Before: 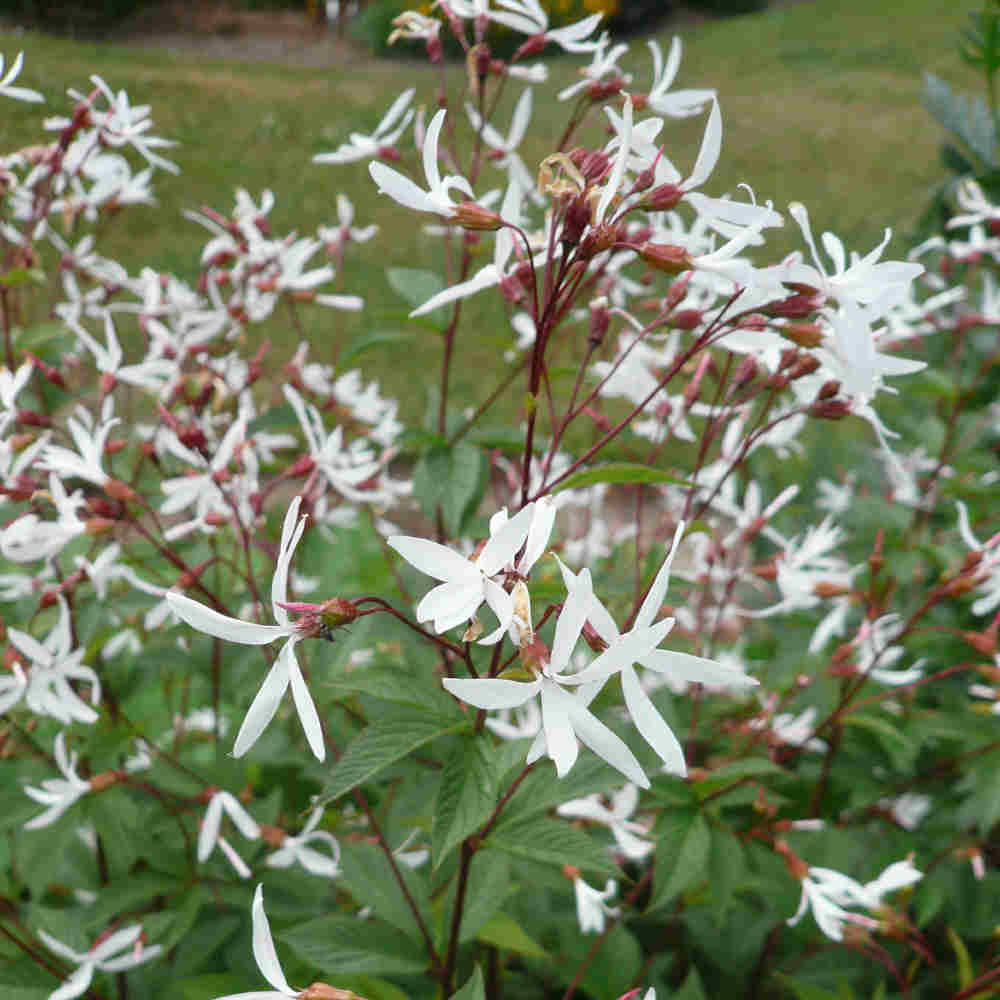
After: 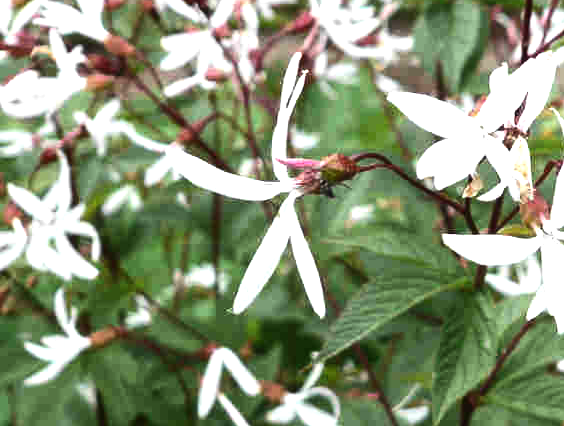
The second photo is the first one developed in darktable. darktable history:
tone equalizer: -8 EV -1.08 EV, -7 EV -1.01 EV, -6 EV -0.867 EV, -5 EV -0.578 EV, -3 EV 0.578 EV, -2 EV 0.867 EV, -1 EV 1.01 EV, +0 EV 1.08 EV, edges refinement/feathering 500, mask exposure compensation -1.57 EV, preserve details no
crop: top 44.483%, right 43.593%, bottom 12.892%
